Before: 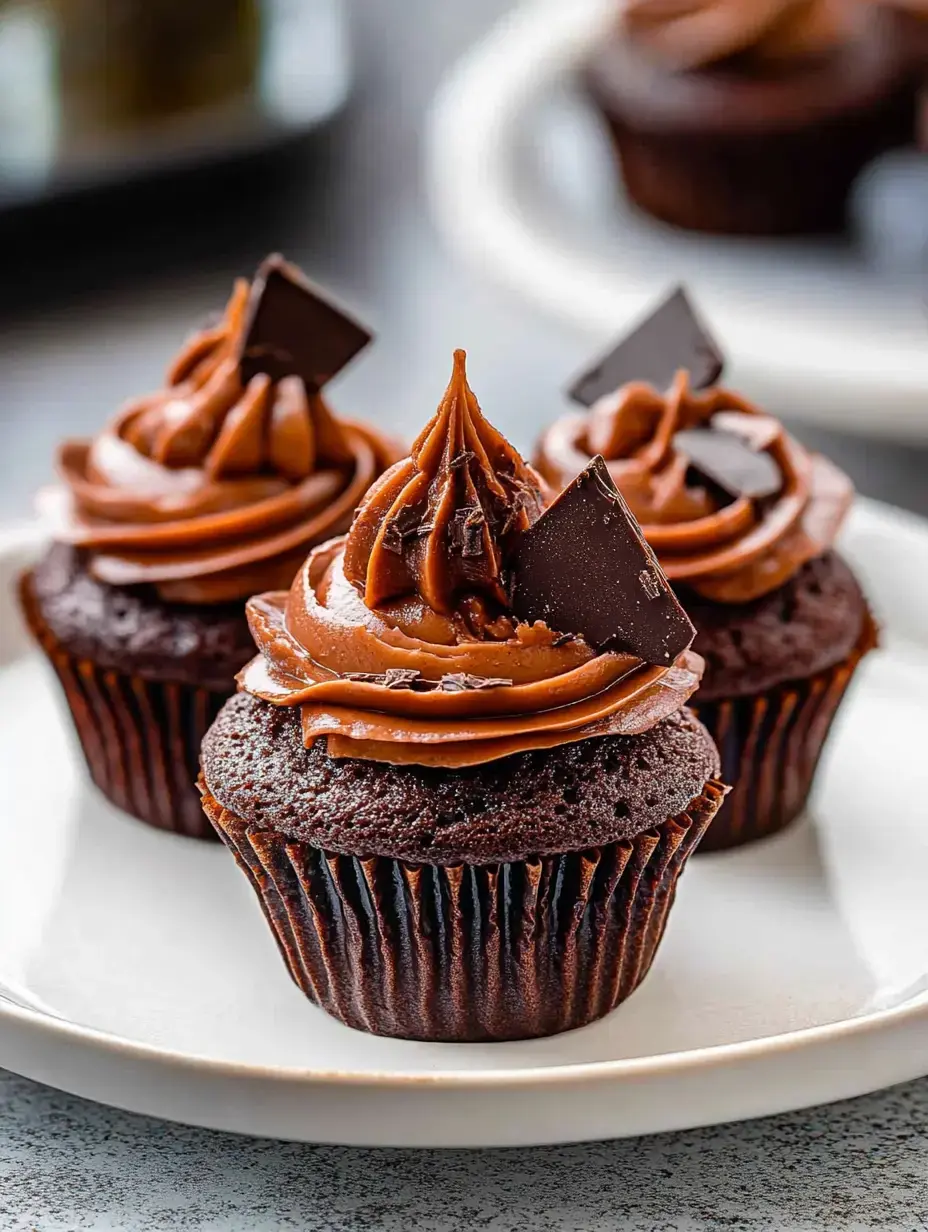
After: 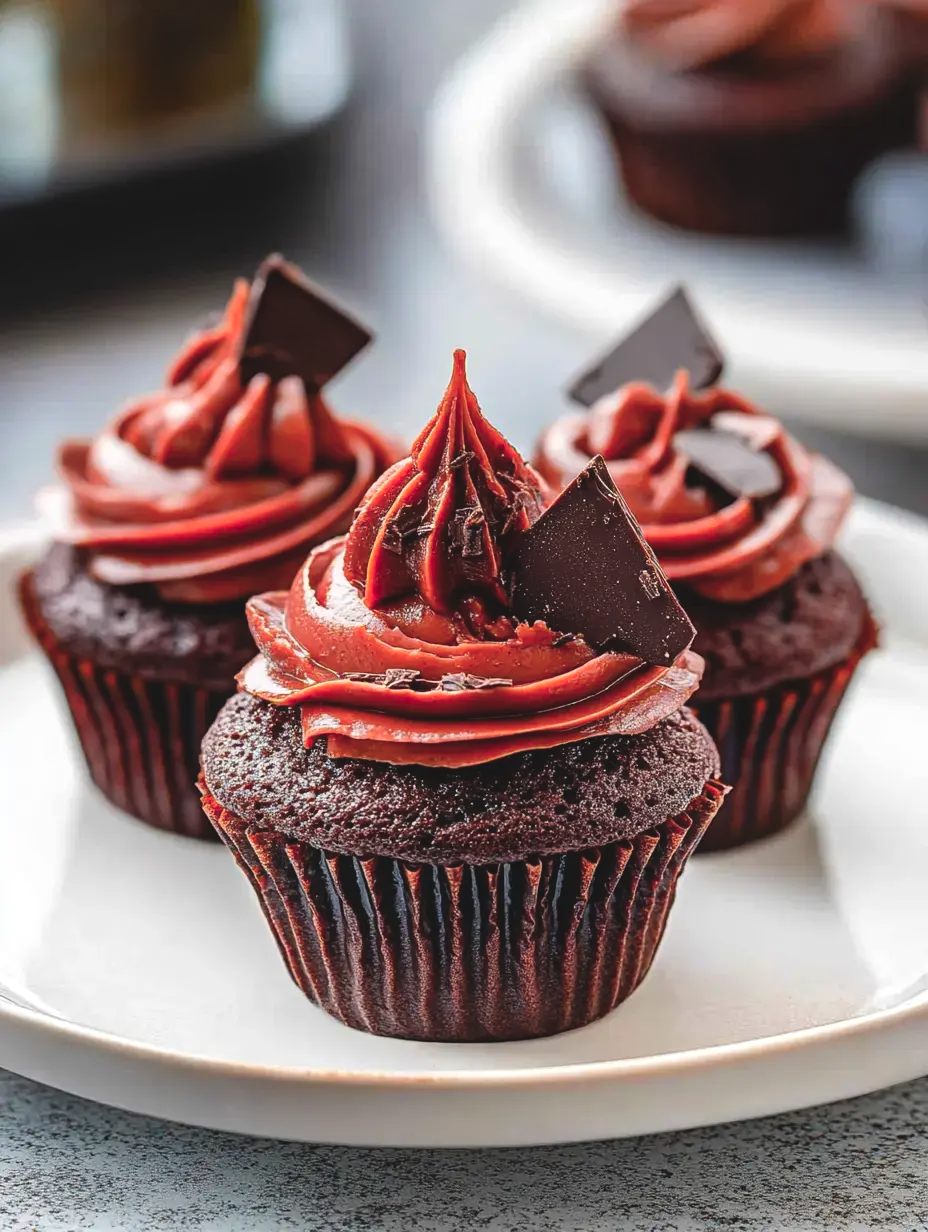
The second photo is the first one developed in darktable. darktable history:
exposure: black level correction -0.008, exposure 0.067 EV, compensate highlight preservation false
color zones: curves: ch1 [(0.263, 0.53) (0.376, 0.287) (0.487, 0.512) (0.748, 0.547) (1, 0.513)]; ch2 [(0.262, 0.45) (0.751, 0.477)], mix 31.98%
